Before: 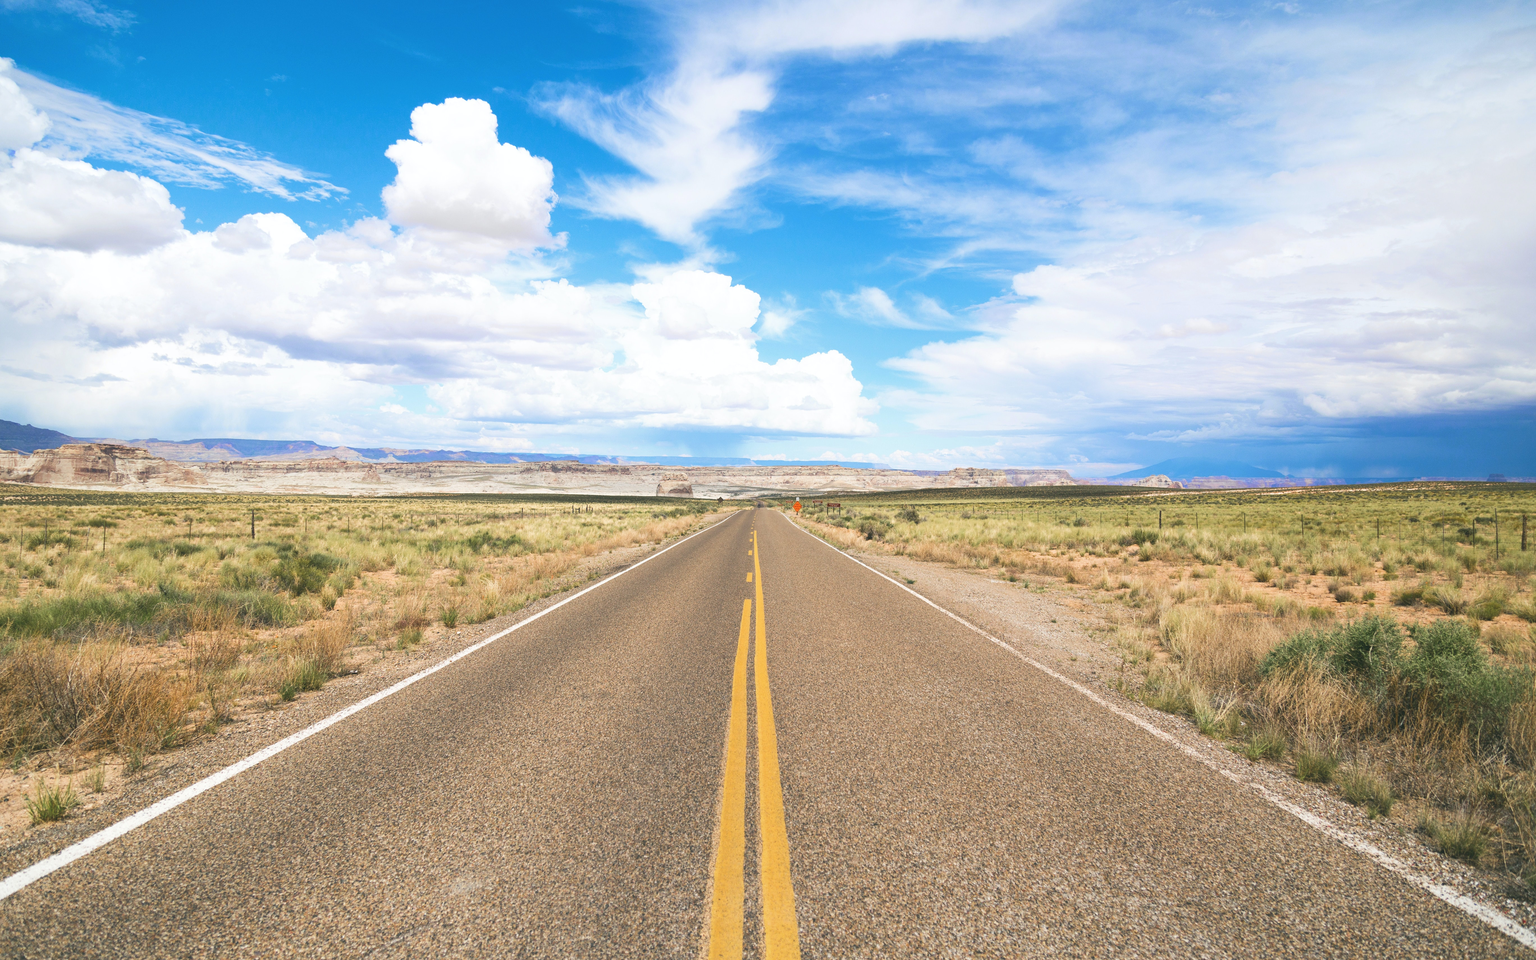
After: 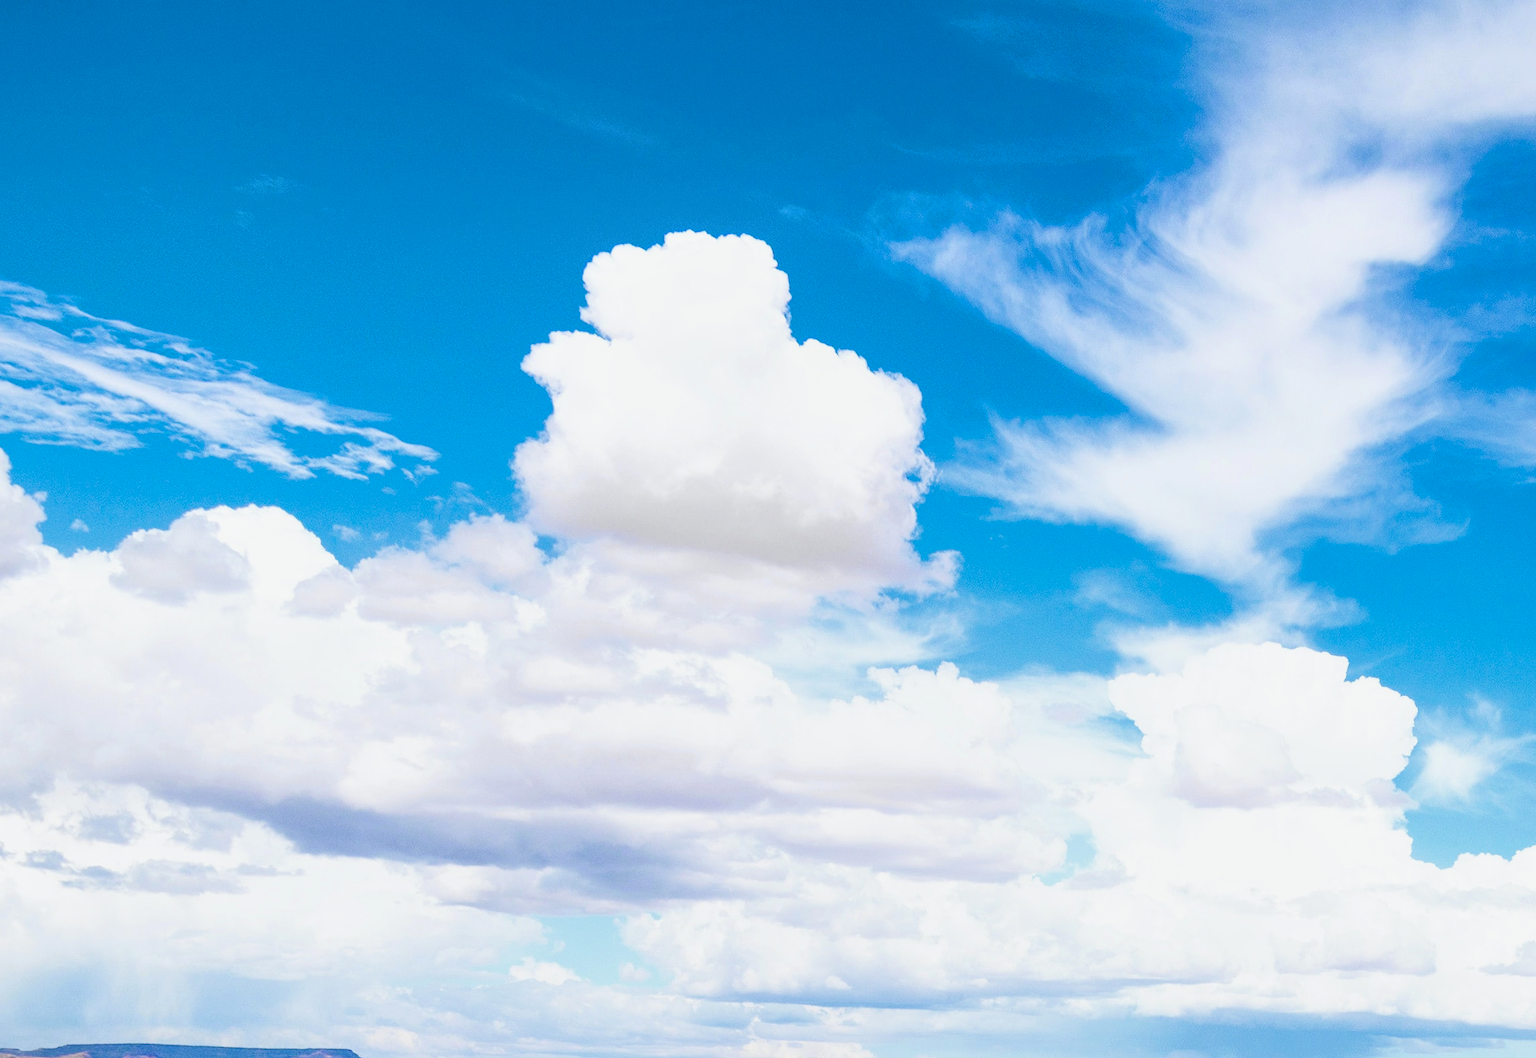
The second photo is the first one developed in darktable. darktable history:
exposure: black level correction 0.1, exposure -0.092 EV, compensate highlight preservation false
crop and rotate: left 10.817%, top 0.062%, right 47.194%, bottom 53.626%
filmic rgb: black relative exposure -16 EV, white relative exposure 2.93 EV, hardness 10.04, color science v6 (2022)
local contrast: on, module defaults
